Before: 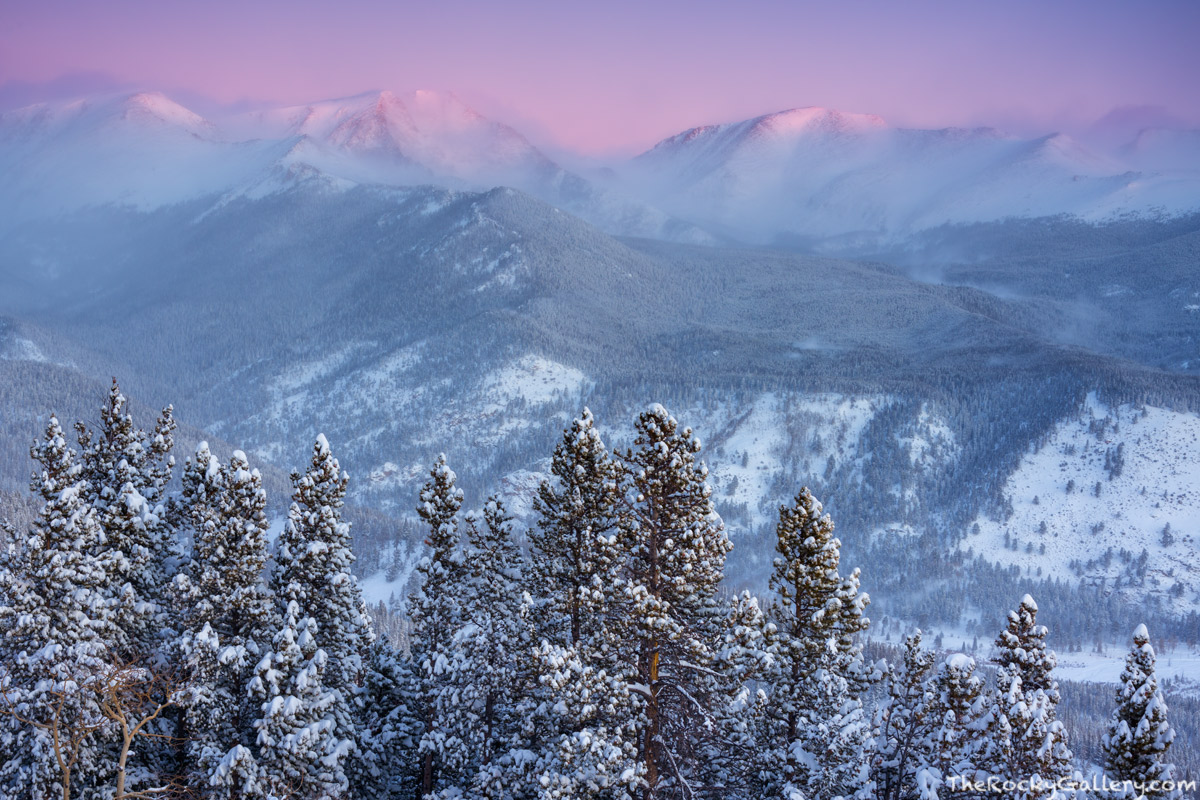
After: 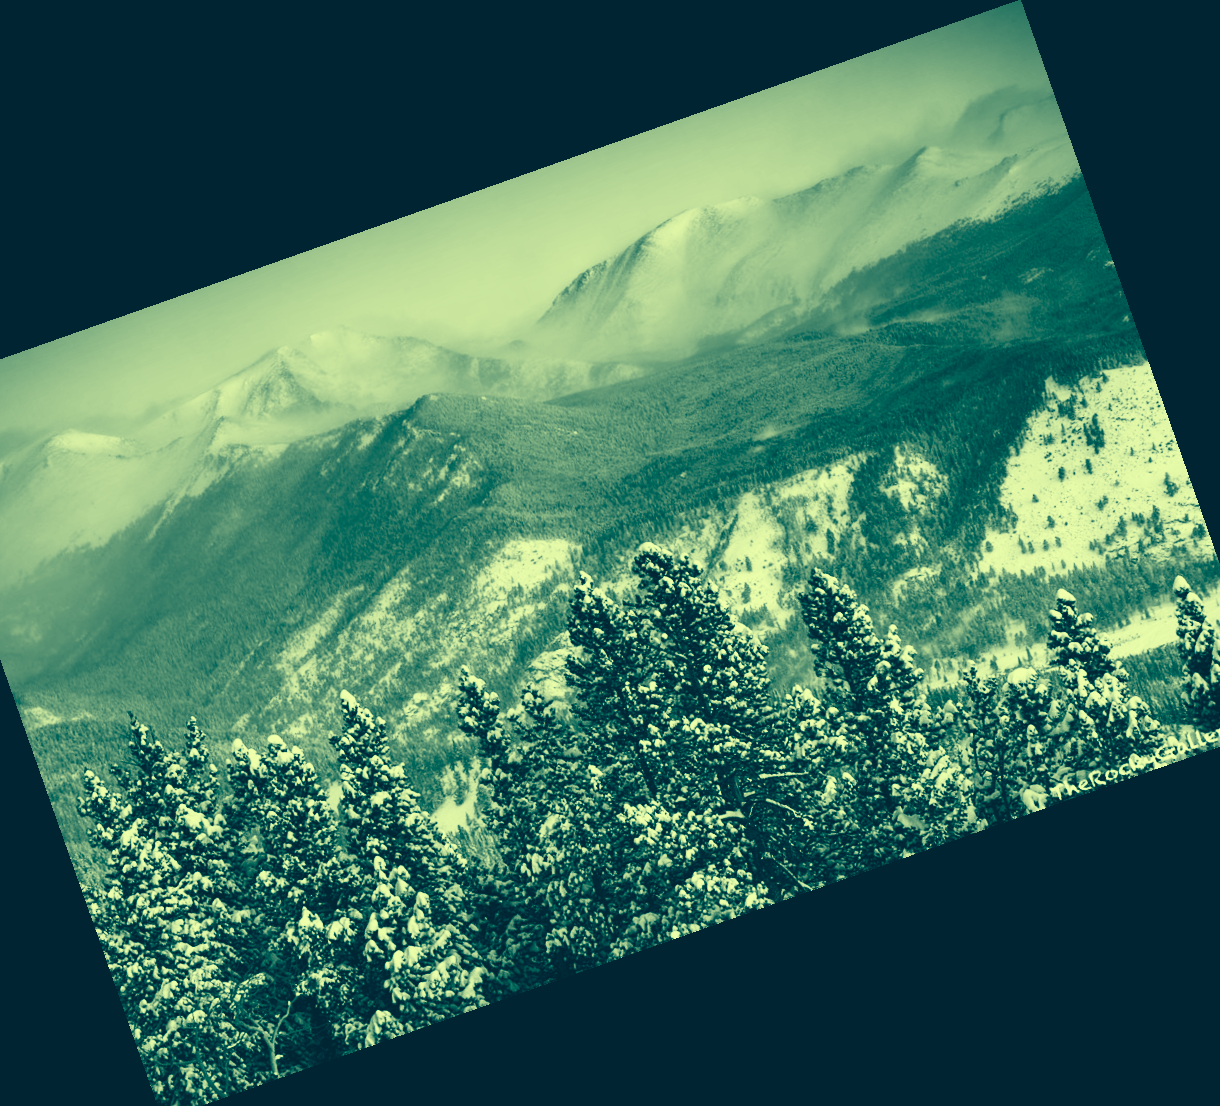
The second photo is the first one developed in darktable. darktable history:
color correction: highlights a* -15.58, highlights b* 40, shadows a* -40, shadows b* -26.18
contrast brightness saturation: contrast 0.53, brightness 0.47, saturation -1
color balance: lift [1.016, 0.983, 1, 1.017], gamma [0.78, 1.018, 1.043, 0.957], gain [0.786, 1.063, 0.937, 1.017], input saturation 118.26%, contrast 13.43%, contrast fulcrum 21.62%, output saturation 82.76%
crop and rotate: angle 19.43°, left 6.812%, right 4.125%, bottom 1.087%
rotate and perspective: rotation -1.42°, crop left 0.016, crop right 0.984, crop top 0.035, crop bottom 0.965
